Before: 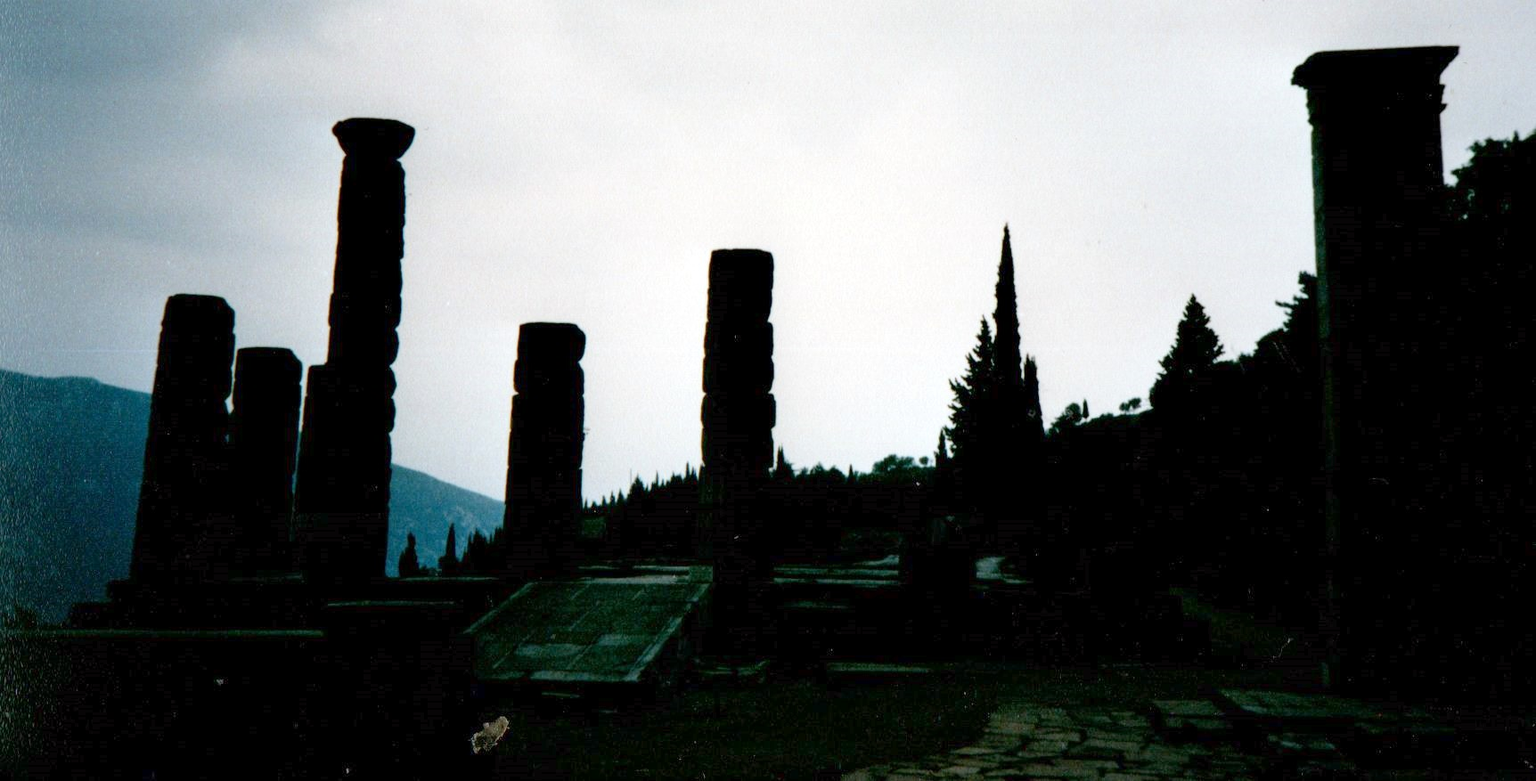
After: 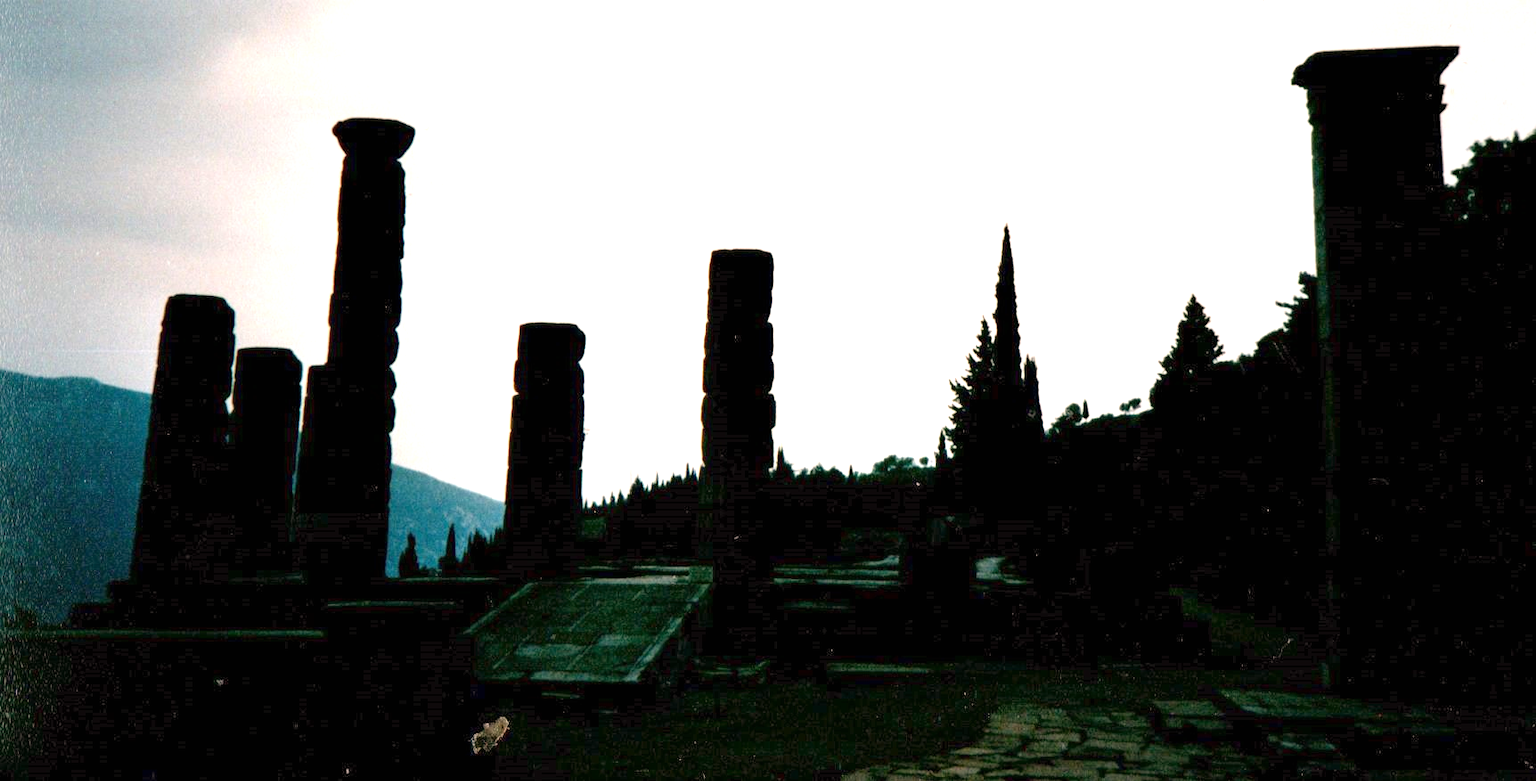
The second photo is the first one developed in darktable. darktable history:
white balance: red 1.127, blue 0.943
exposure: black level correction 0, exposure 0.7 EV, compensate exposure bias true, compensate highlight preservation false
